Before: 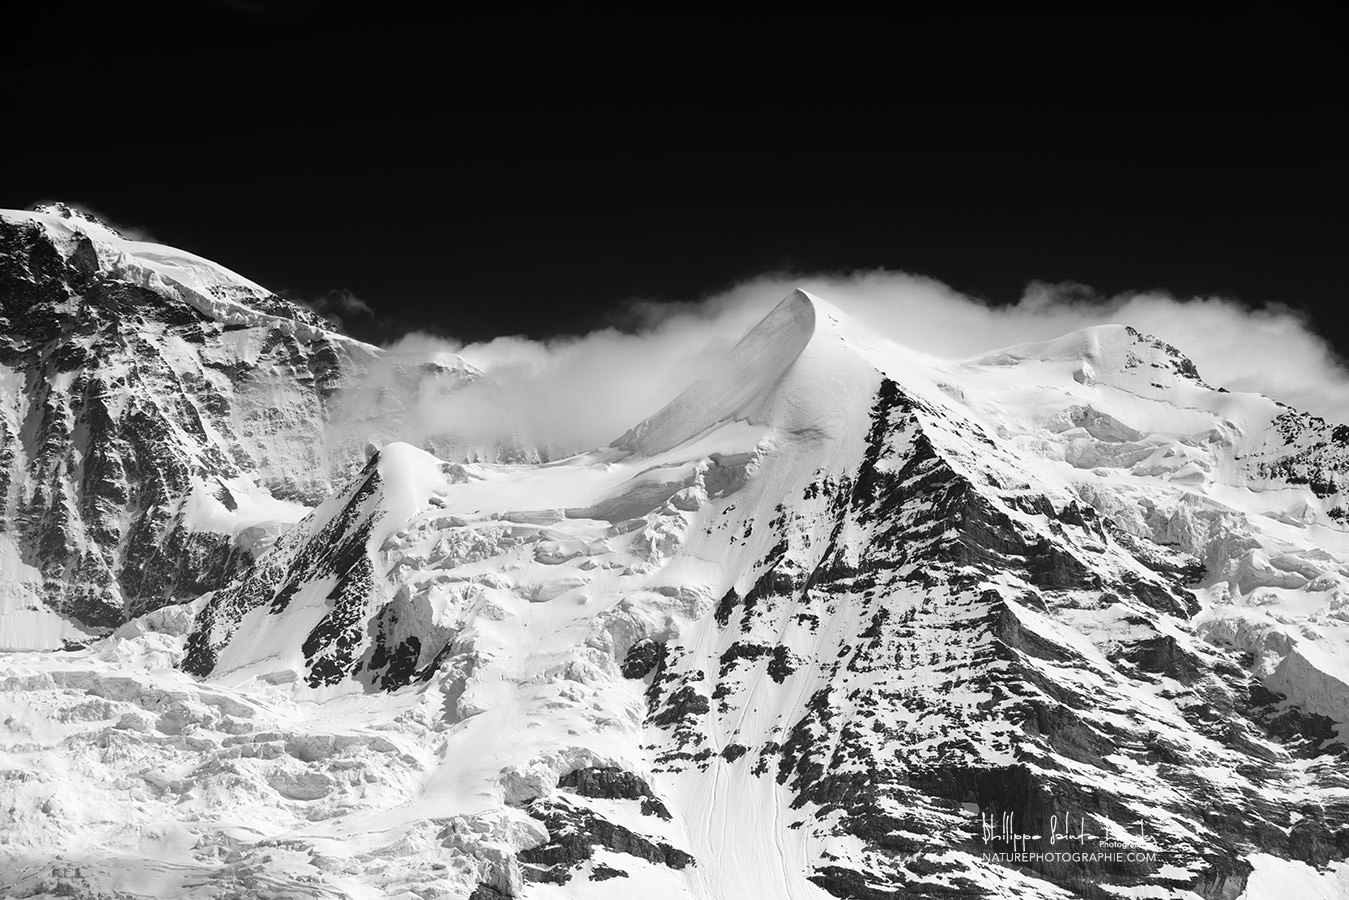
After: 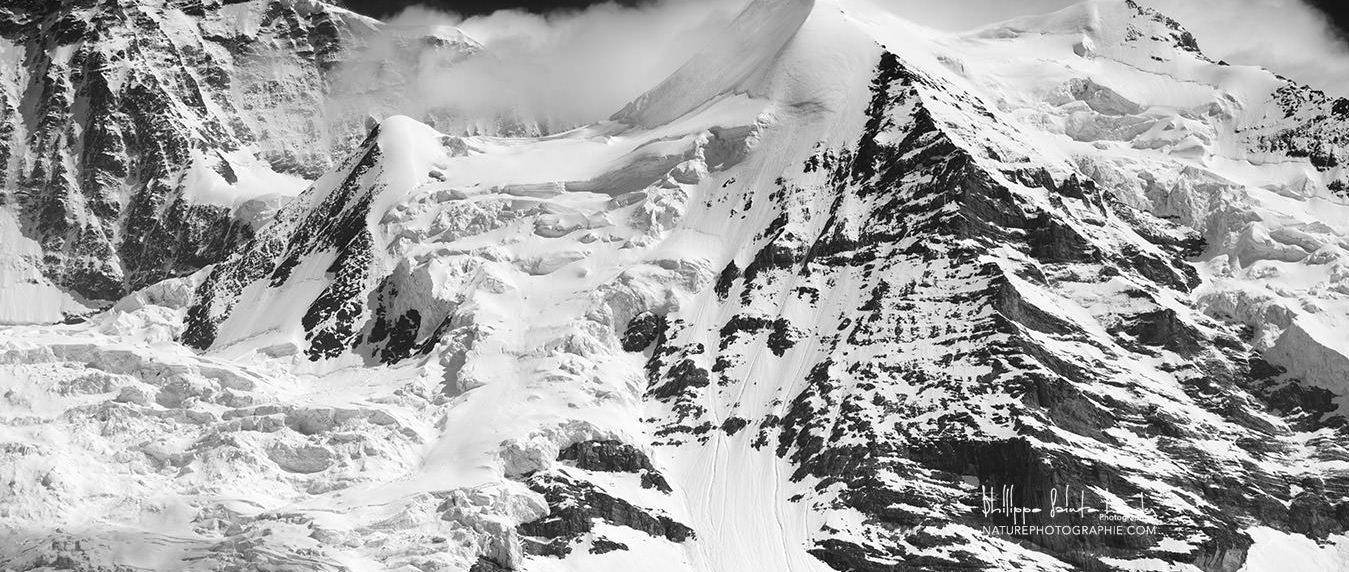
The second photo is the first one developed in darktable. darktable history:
contrast brightness saturation: saturation 0.18
crop and rotate: top 36.435%
